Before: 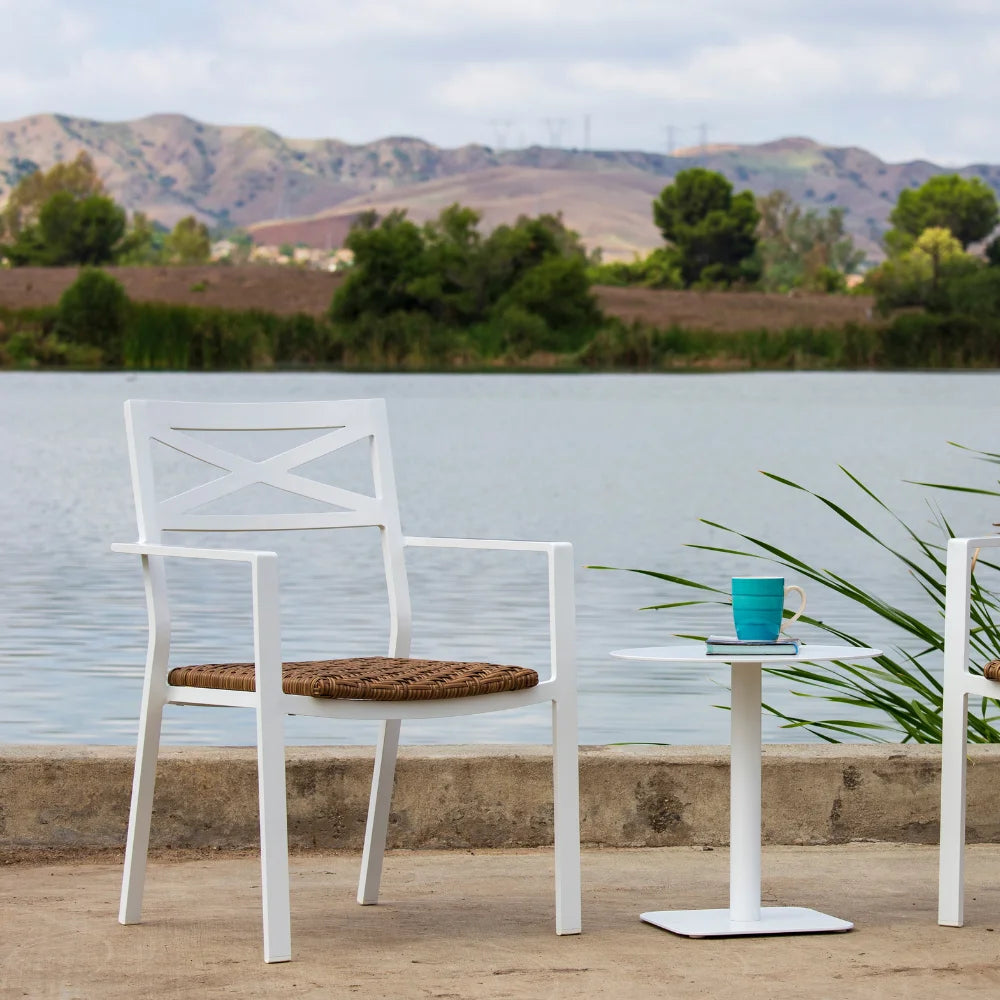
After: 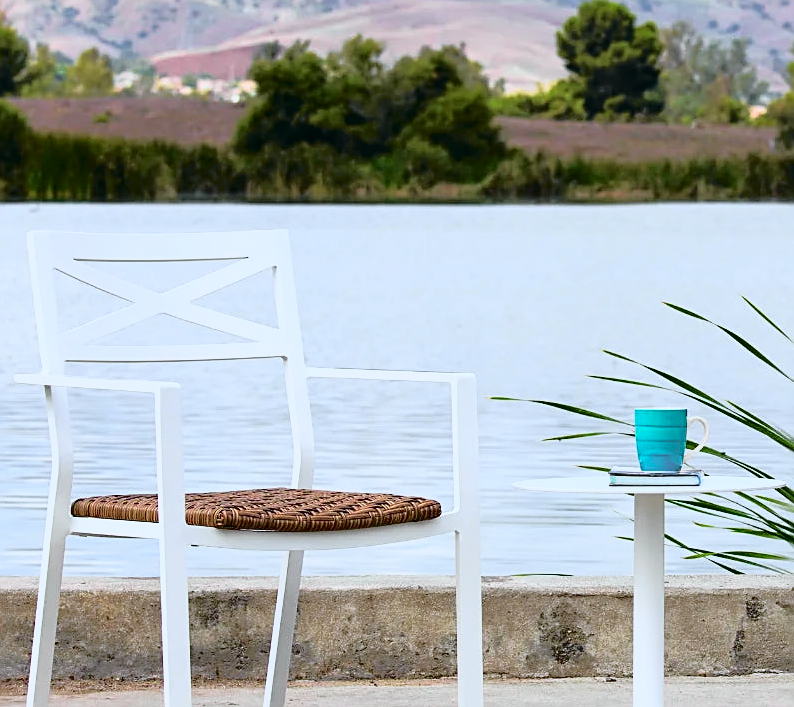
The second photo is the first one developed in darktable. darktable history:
sharpen: amount 0.575
tone curve: curves: ch0 [(0, 0.015) (0.091, 0.055) (0.184, 0.159) (0.304, 0.382) (0.492, 0.579) (0.628, 0.755) (0.832, 0.932) (0.984, 0.963)]; ch1 [(0, 0) (0.34, 0.235) (0.46, 0.46) (0.515, 0.502) (0.553, 0.567) (0.764, 0.815) (1, 1)]; ch2 [(0, 0) (0.44, 0.458) (0.479, 0.492) (0.524, 0.507) (0.557, 0.567) (0.673, 0.699) (1, 1)], color space Lab, independent channels, preserve colors none
white balance: red 0.967, blue 1.119, emerald 0.756
crop: left 9.712%, top 16.928%, right 10.845%, bottom 12.332%
